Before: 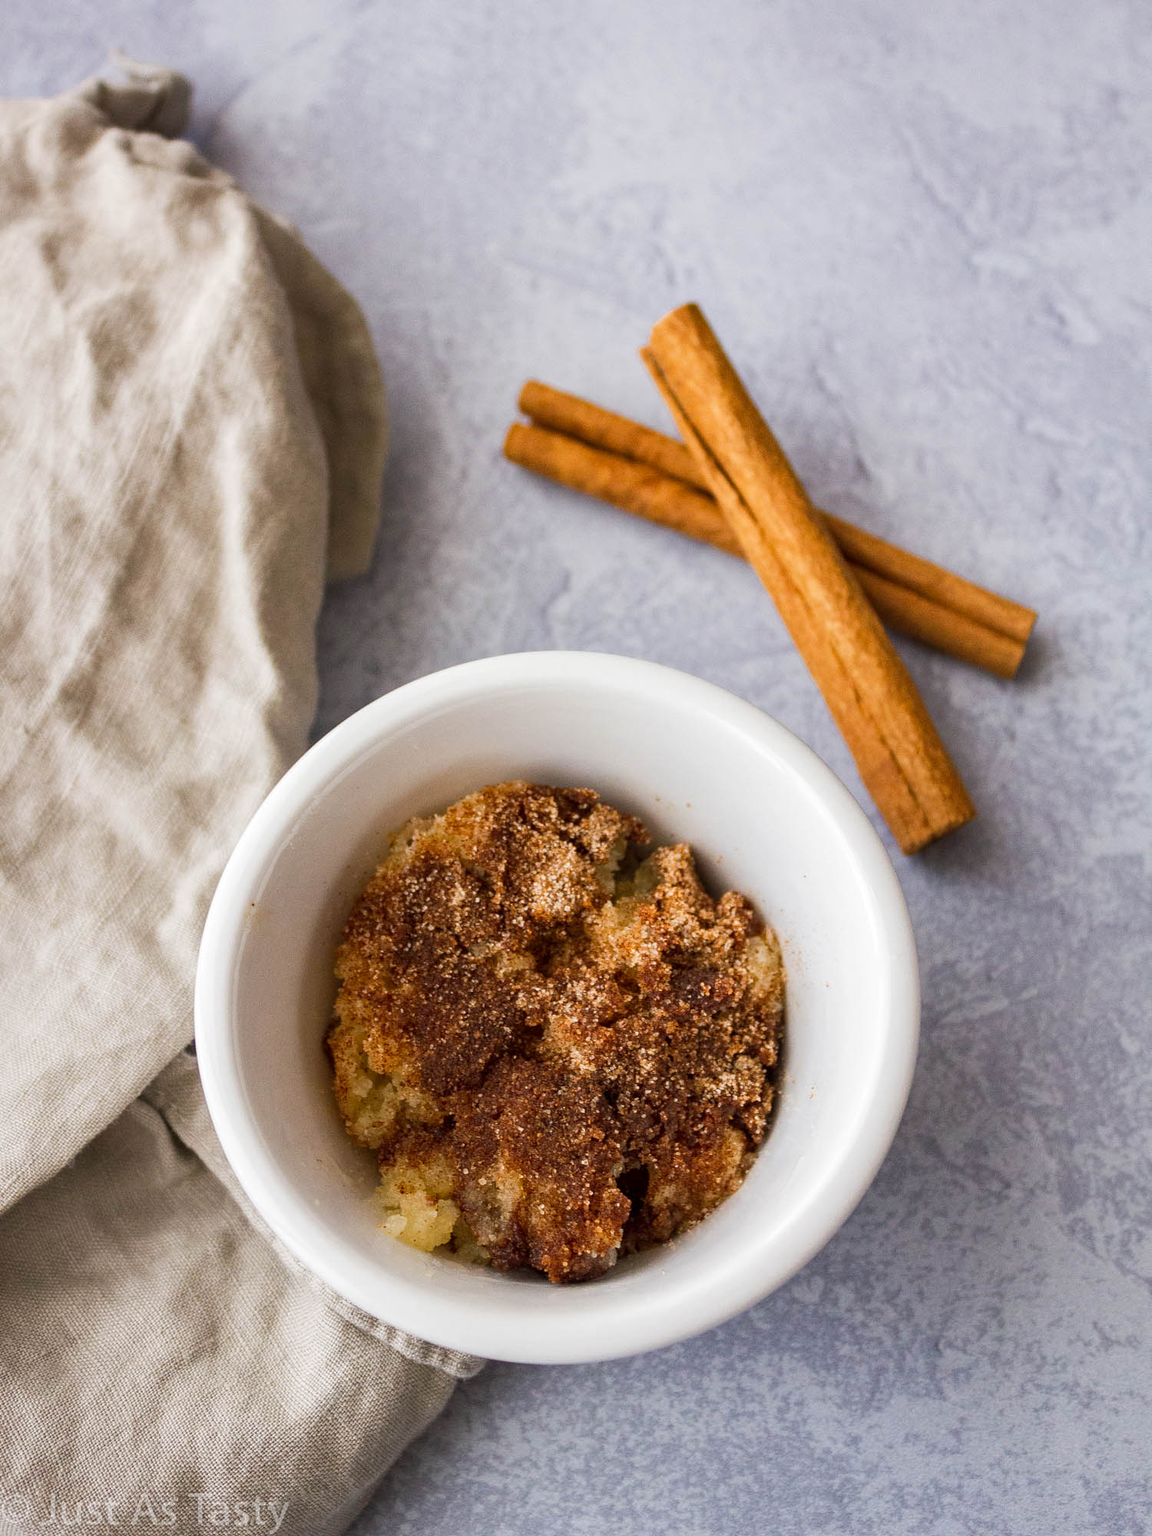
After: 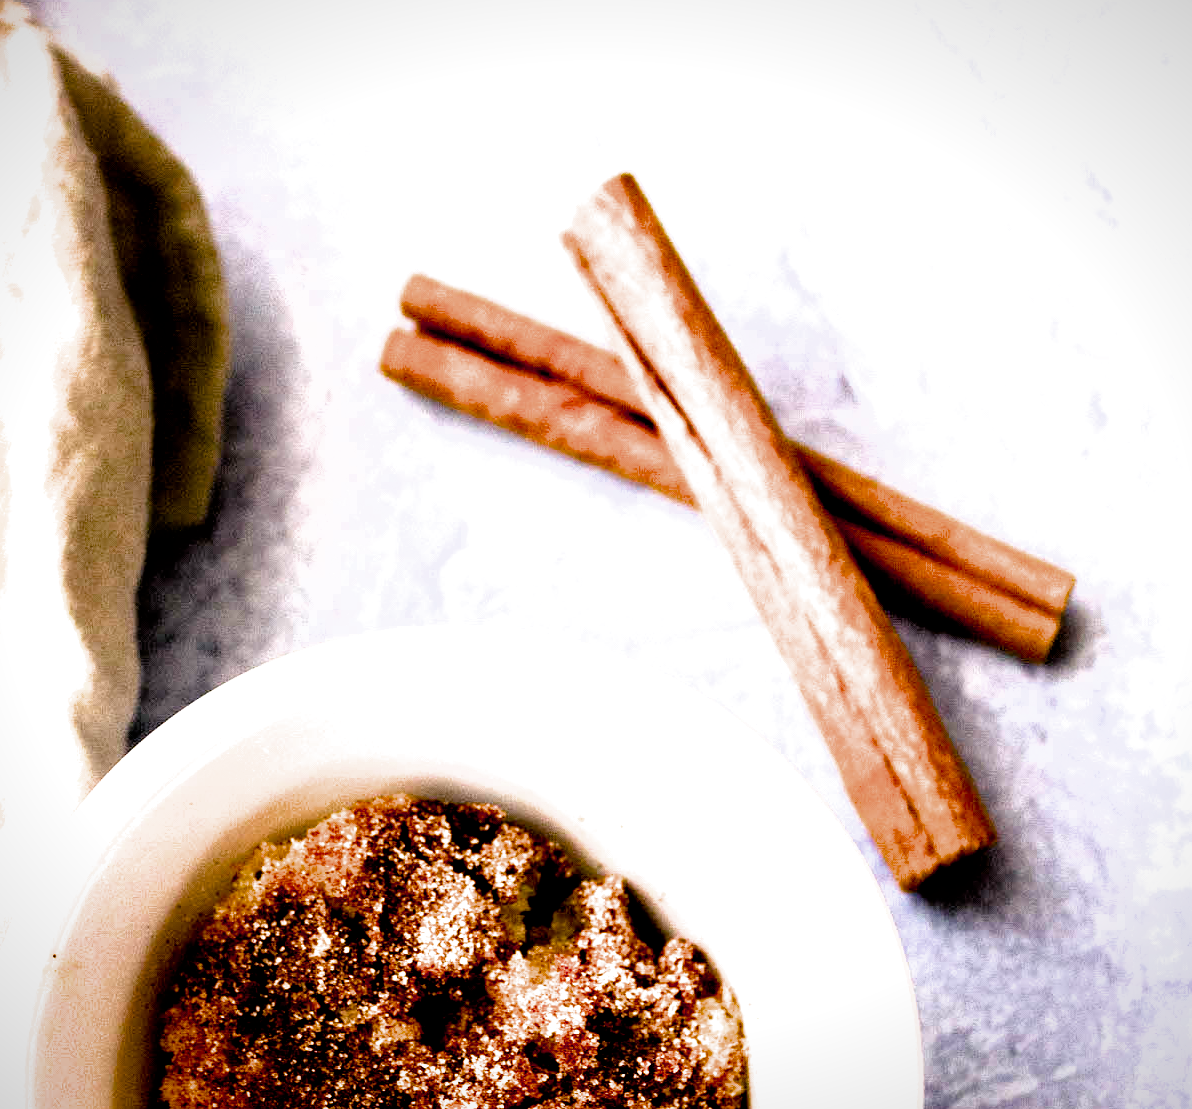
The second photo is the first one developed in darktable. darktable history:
tone equalizer: -8 EV -0.779 EV, -7 EV -0.712 EV, -6 EV -0.579 EV, -5 EV -0.401 EV, -3 EV 0.372 EV, -2 EV 0.6 EV, -1 EV 0.692 EV, +0 EV 0.733 EV
crop: left 18.375%, top 11.102%, right 2.137%, bottom 33.409%
filmic rgb: black relative exposure -8.3 EV, white relative exposure 2.21 EV, hardness 7.1, latitude 86.69%, contrast 1.69, highlights saturation mix -3.05%, shadows ↔ highlights balance -2.66%
tone curve: curves: ch1 [(0, 0) (0.214, 0.291) (0.372, 0.44) (0.463, 0.476) (0.498, 0.502) (0.521, 0.531) (1, 1)]; ch2 [(0, 0) (0.456, 0.447) (0.5, 0.5) (0.547, 0.557) (0.592, 0.57) (0.631, 0.602) (1, 1)], preserve colors none
vignetting: fall-off start 100.34%, fall-off radius 71.02%, saturation 0.37, width/height ratio 1.178
color balance rgb: shadows lift › chroma 4.235%, shadows lift › hue 254.08°, perceptual saturation grading › global saturation 25.223%, contrast -10.611%
exposure: black level correction 0.039, exposure 0.498 EV, compensate highlight preservation false
color zones: curves: ch0 [(0, 0.425) (0.143, 0.422) (0.286, 0.42) (0.429, 0.419) (0.571, 0.419) (0.714, 0.42) (0.857, 0.422) (1, 0.425)]
